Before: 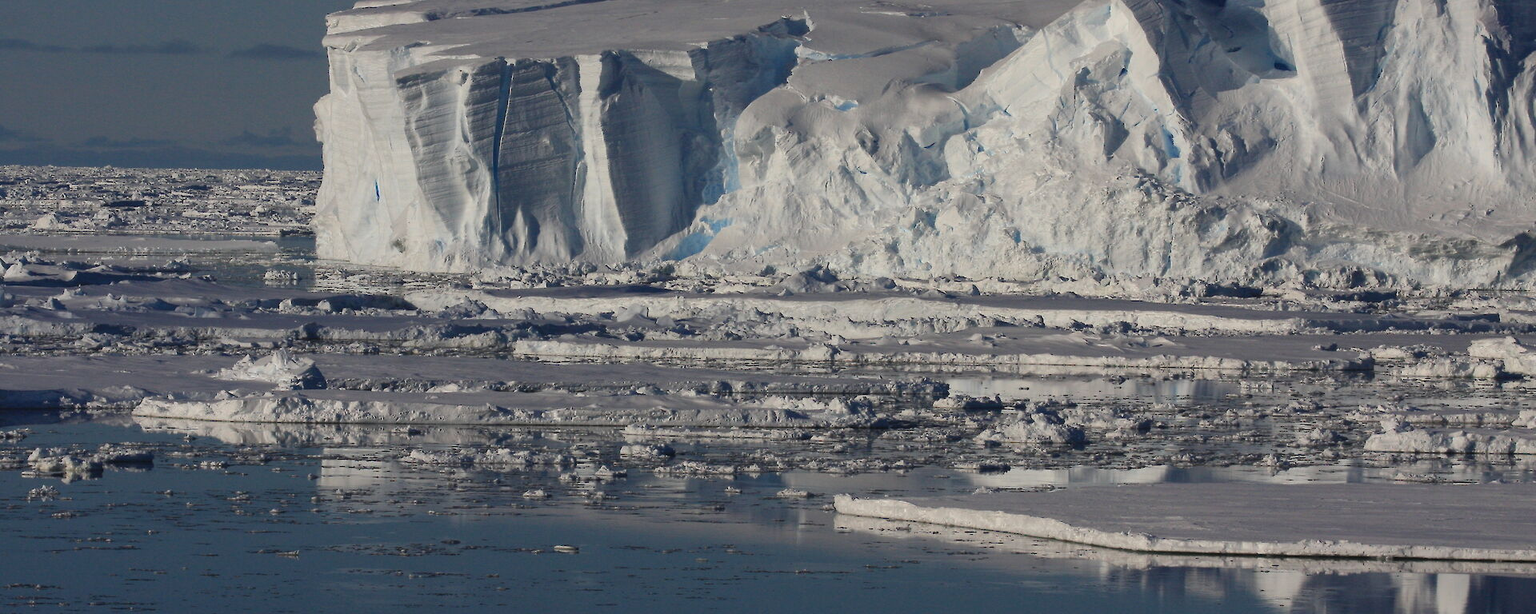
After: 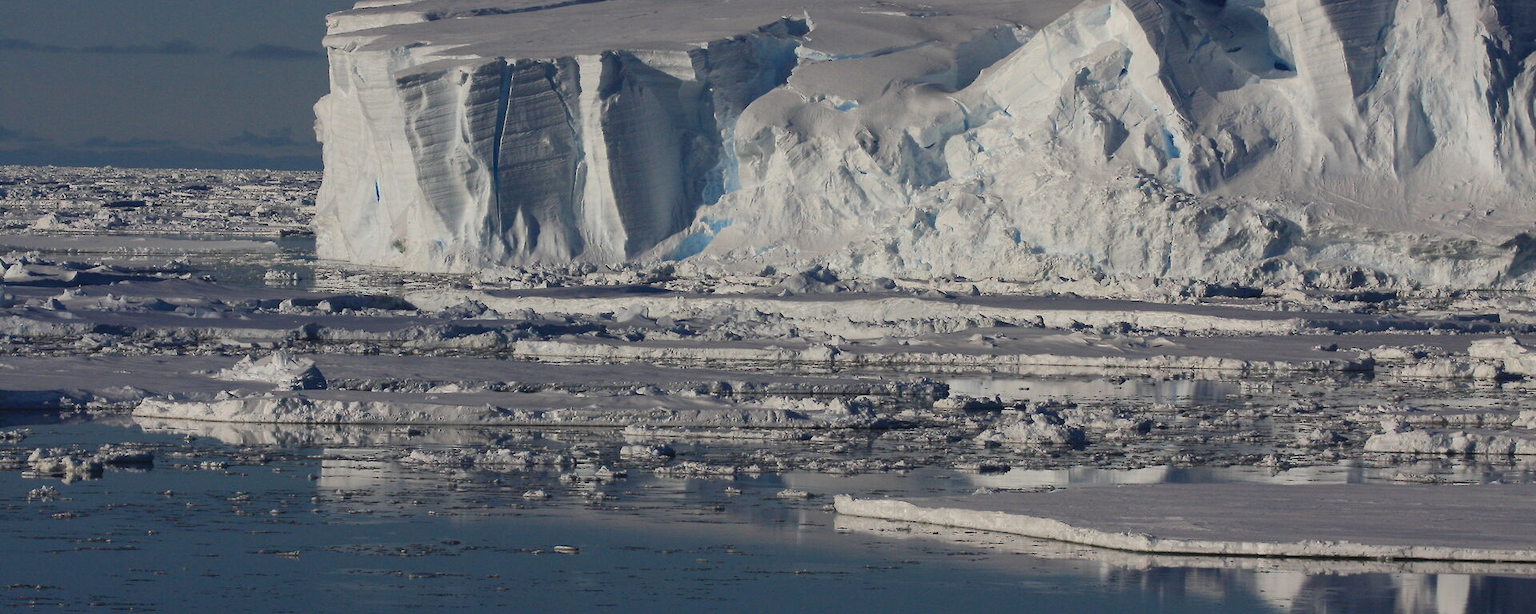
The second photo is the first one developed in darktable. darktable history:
color zones: curves: ch0 [(0.004, 0.306) (0.107, 0.448) (0.252, 0.656) (0.41, 0.398) (0.595, 0.515) (0.768, 0.628)]; ch1 [(0.07, 0.323) (0.151, 0.452) (0.252, 0.608) (0.346, 0.221) (0.463, 0.189) (0.61, 0.368) (0.735, 0.395) (0.921, 0.412)]; ch2 [(0, 0.476) (0.132, 0.512) (0.243, 0.512) (0.397, 0.48) (0.522, 0.376) (0.634, 0.536) (0.761, 0.46)], mix -121.79%
